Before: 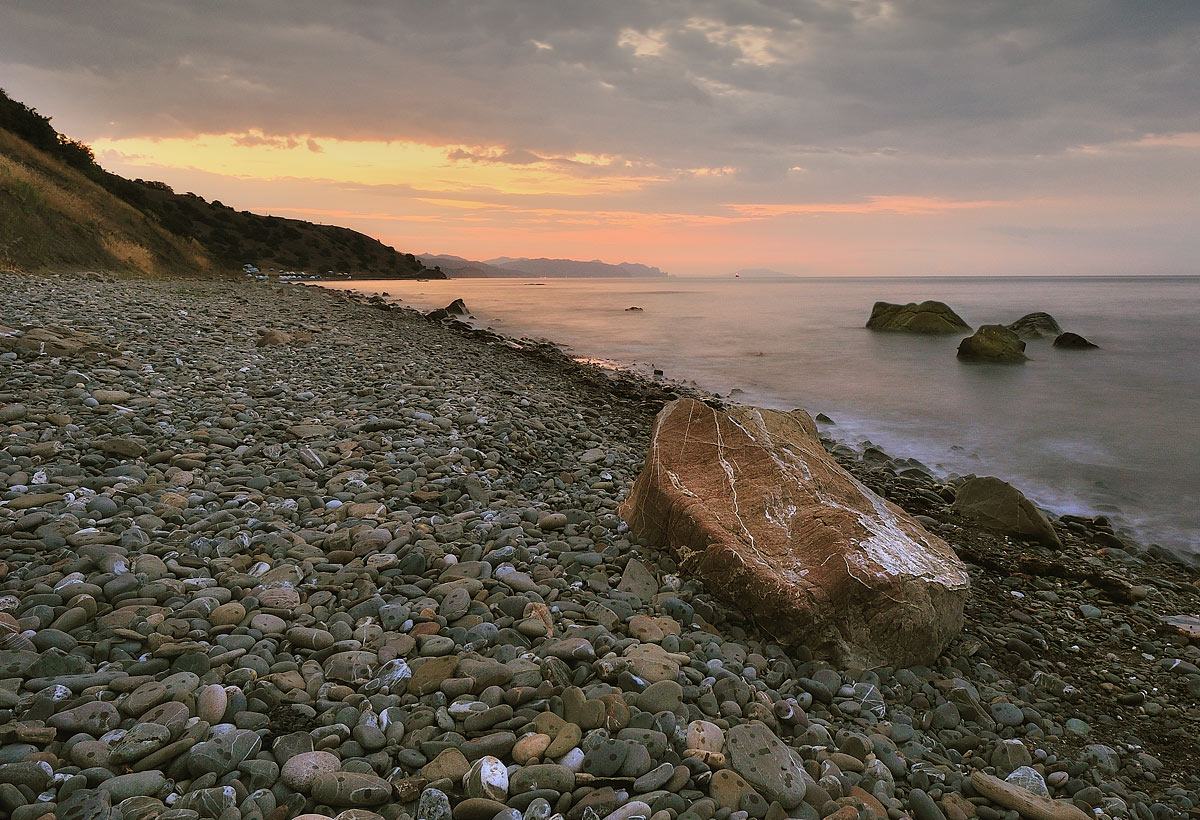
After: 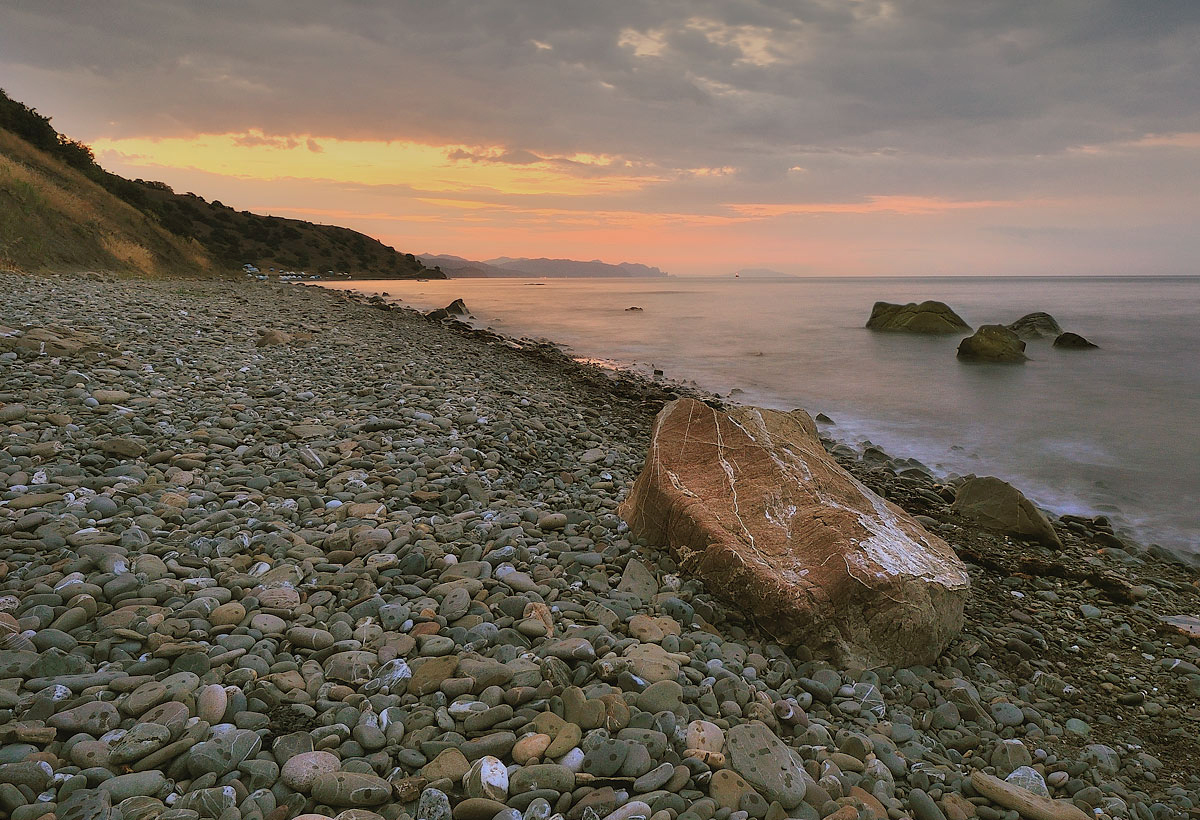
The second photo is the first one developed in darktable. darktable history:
shadows and highlights: highlights -59.76
levels: black 0.097%
